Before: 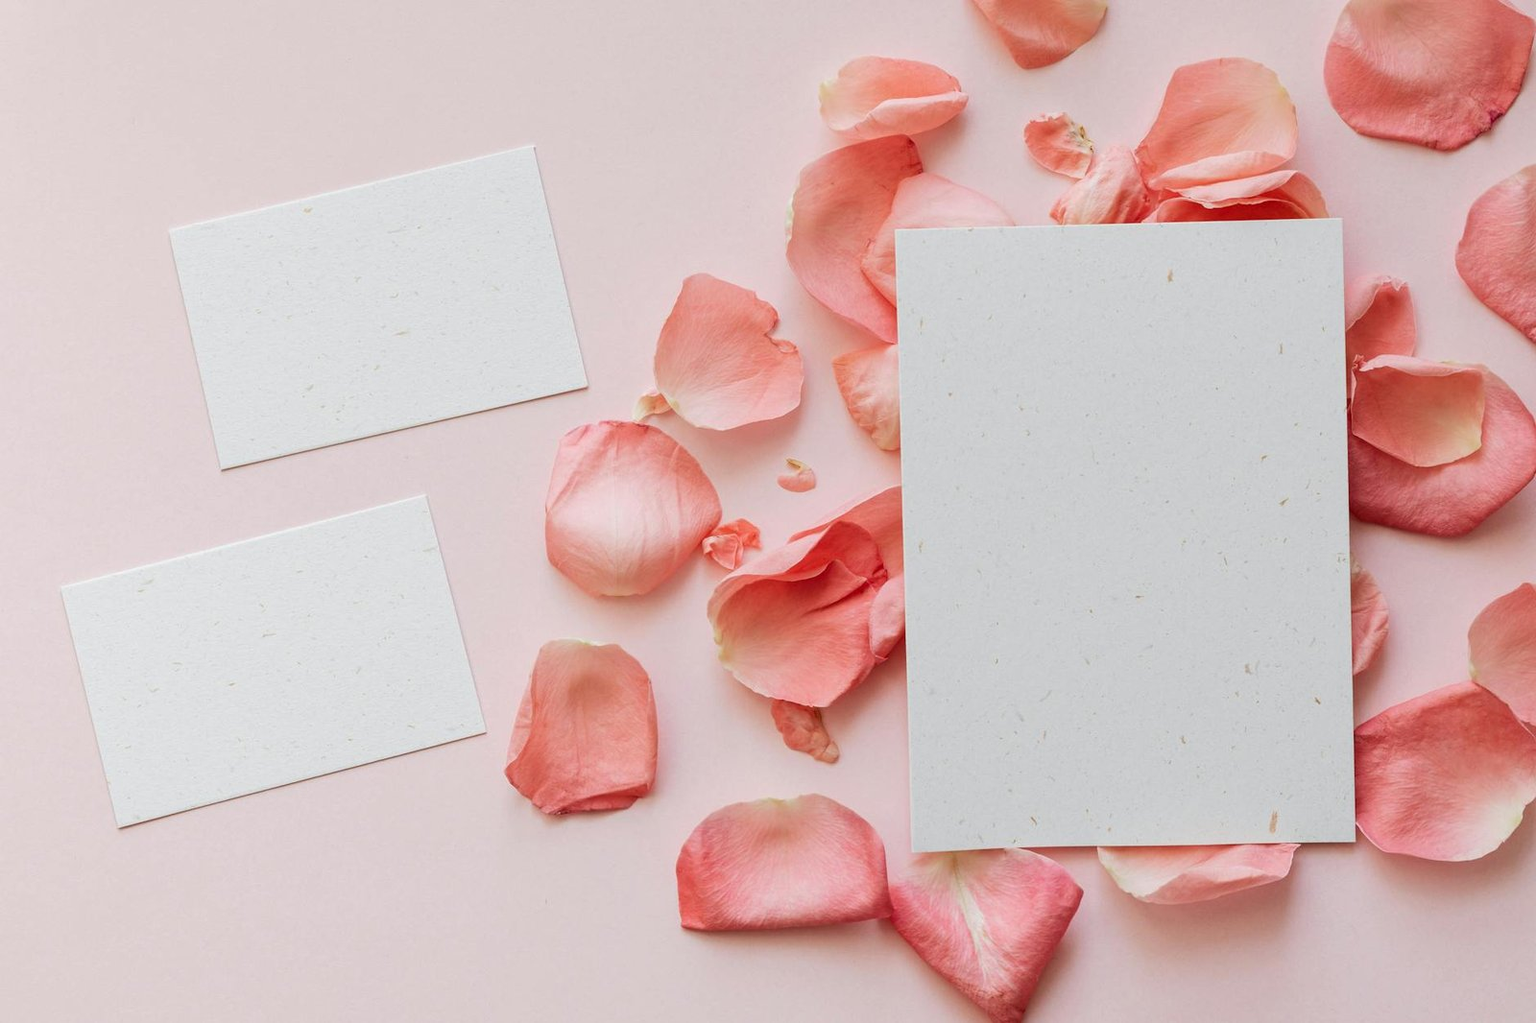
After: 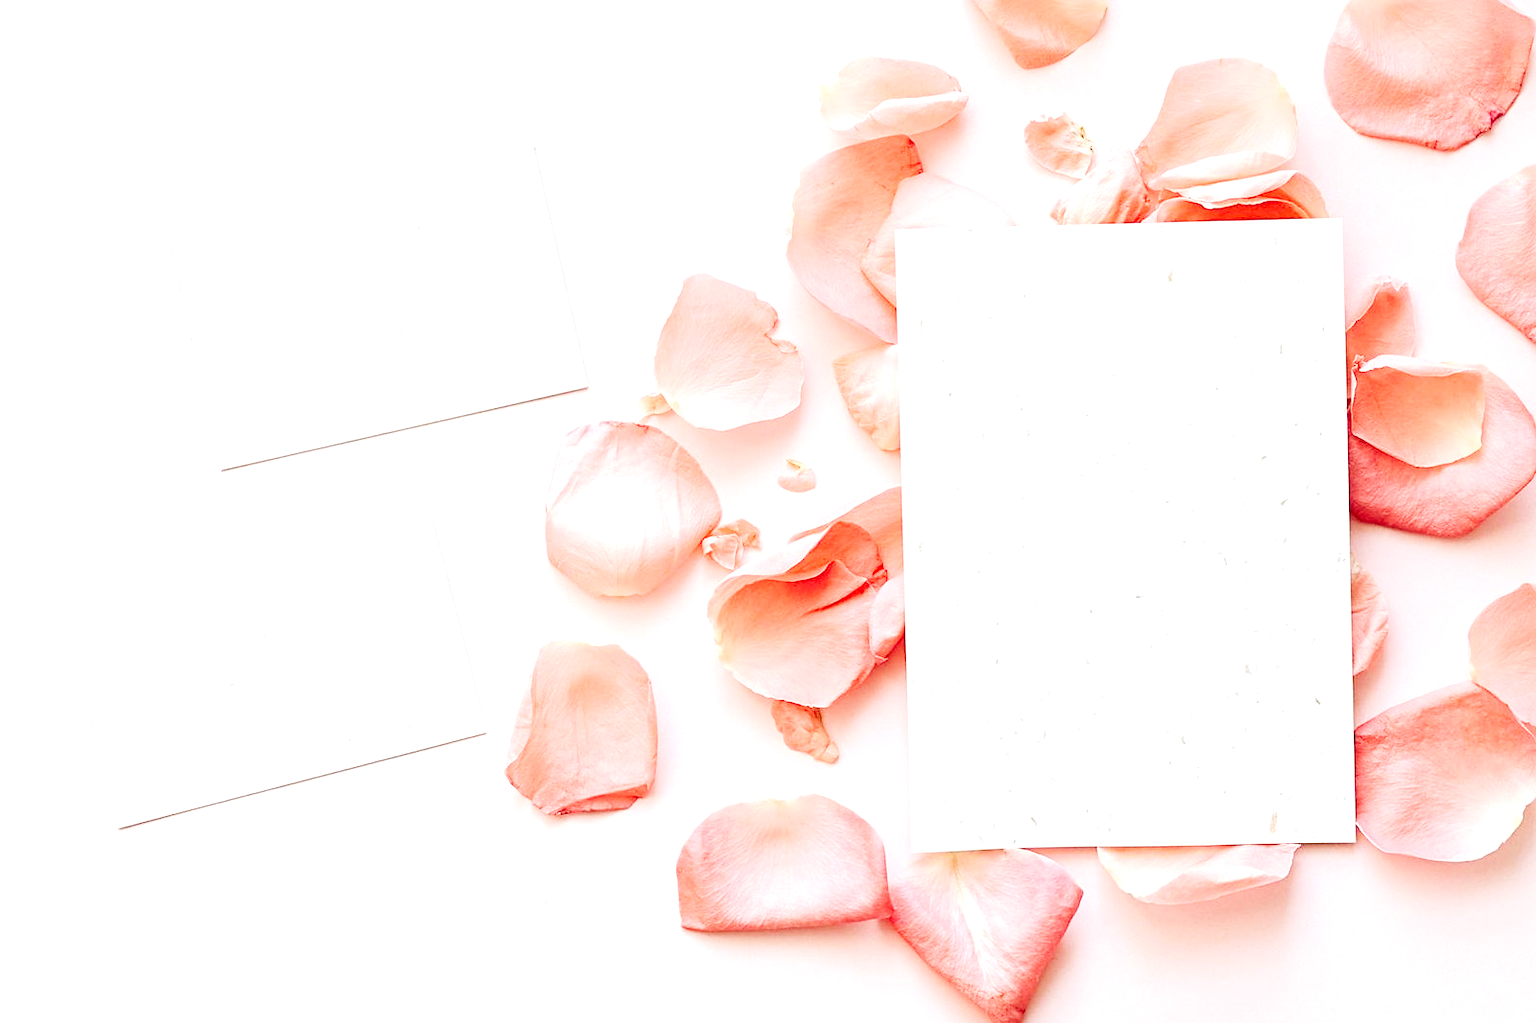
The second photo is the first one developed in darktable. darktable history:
tone curve: curves: ch0 [(0, 0) (0.003, 0.003) (0.011, 0.014) (0.025, 0.033) (0.044, 0.06) (0.069, 0.096) (0.1, 0.132) (0.136, 0.174) (0.177, 0.226) (0.224, 0.282) (0.277, 0.352) (0.335, 0.435) (0.399, 0.524) (0.468, 0.615) (0.543, 0.695) (0.623, 0.771) (0.709, 0.835) (0.801, 0.894) (0.898, 0.944) (1, 1)], preserve colors none
exposure: black level correction 0.001, exposure 0.955 EV, compensate exposure bias true, compensate highlight preservation false
sharpen: on, module defaults
